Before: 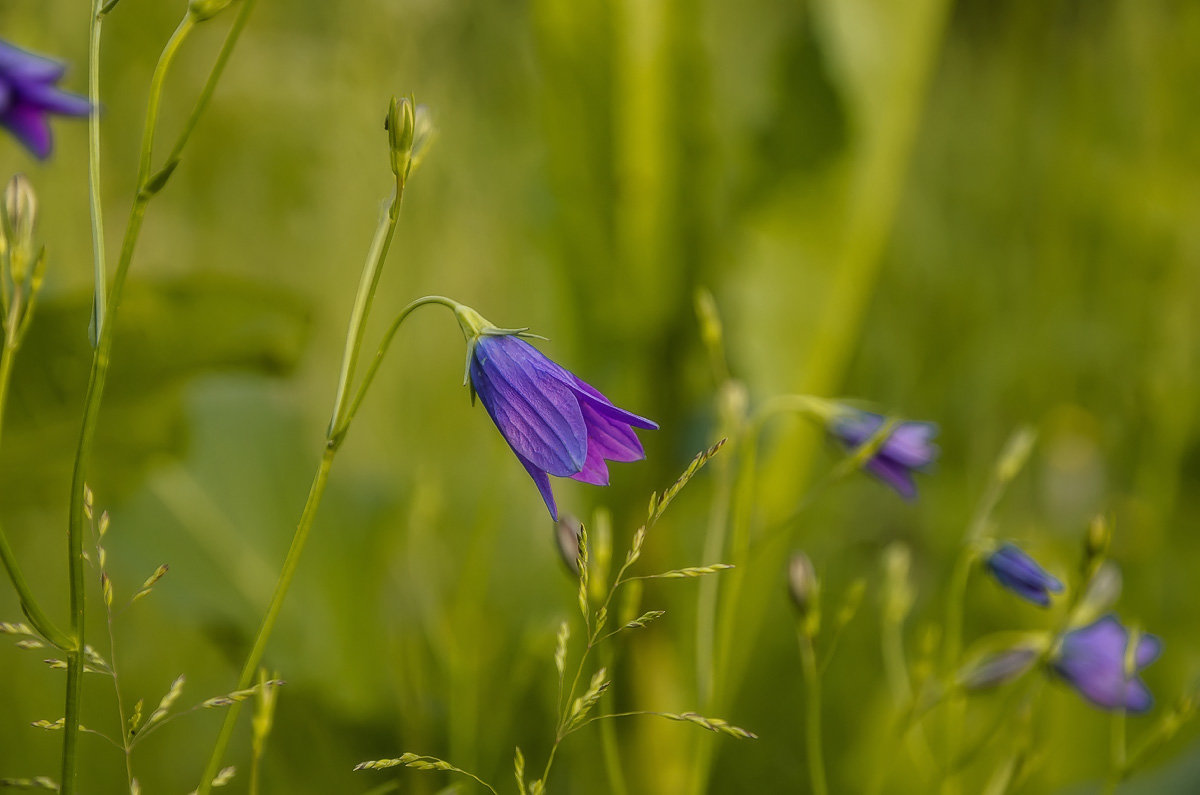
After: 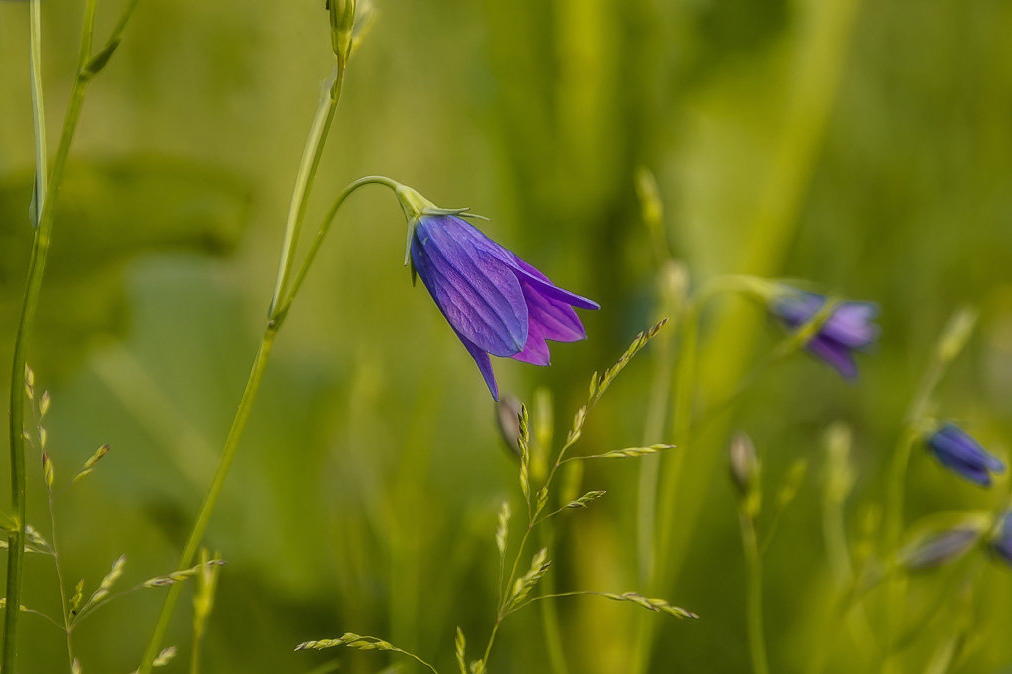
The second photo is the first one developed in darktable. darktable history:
tone equalizer: on, module defaults
crop and rotate: left 4.921%, top 15.173%, right 10.68%
